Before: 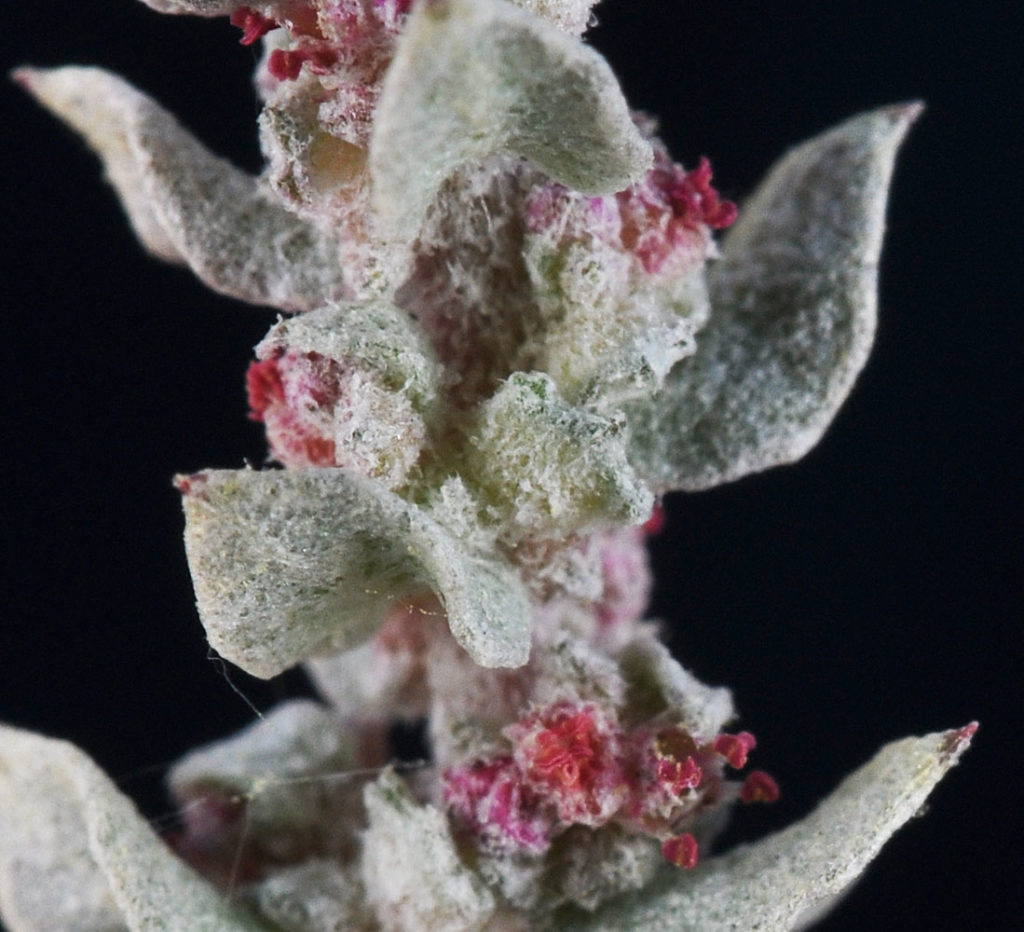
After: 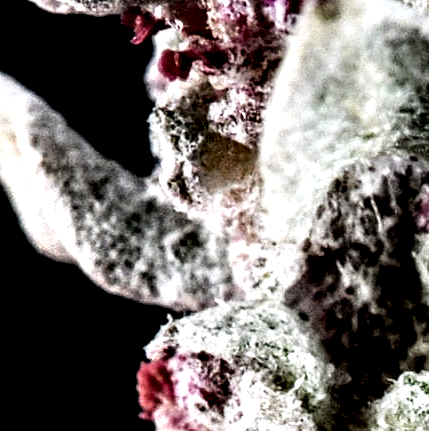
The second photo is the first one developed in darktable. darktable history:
crop and rotate: left 10.817%, top 0.062%, right 47.194%, bottom 53.626%
local contrast: highlights 115%, shadows 42%, detail 293%
vibrance: vibrance 60%
filmic rgb: black relative exposure -5 EV, hardness 2.88, contrast 1.3, highlights saturation mix -30%
